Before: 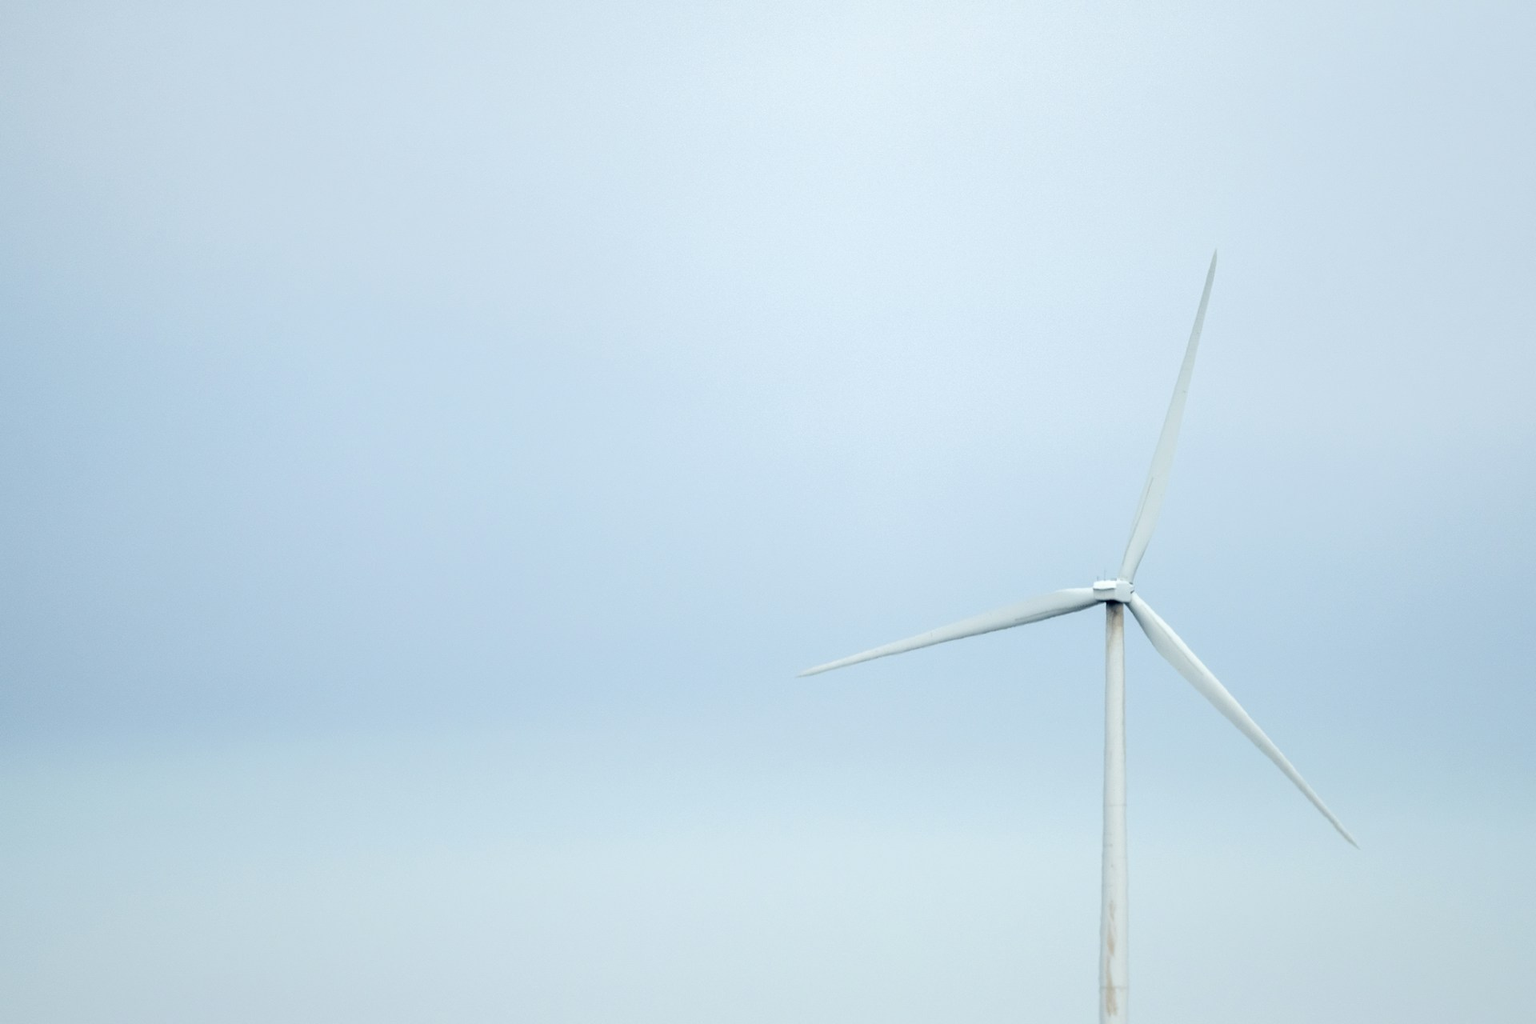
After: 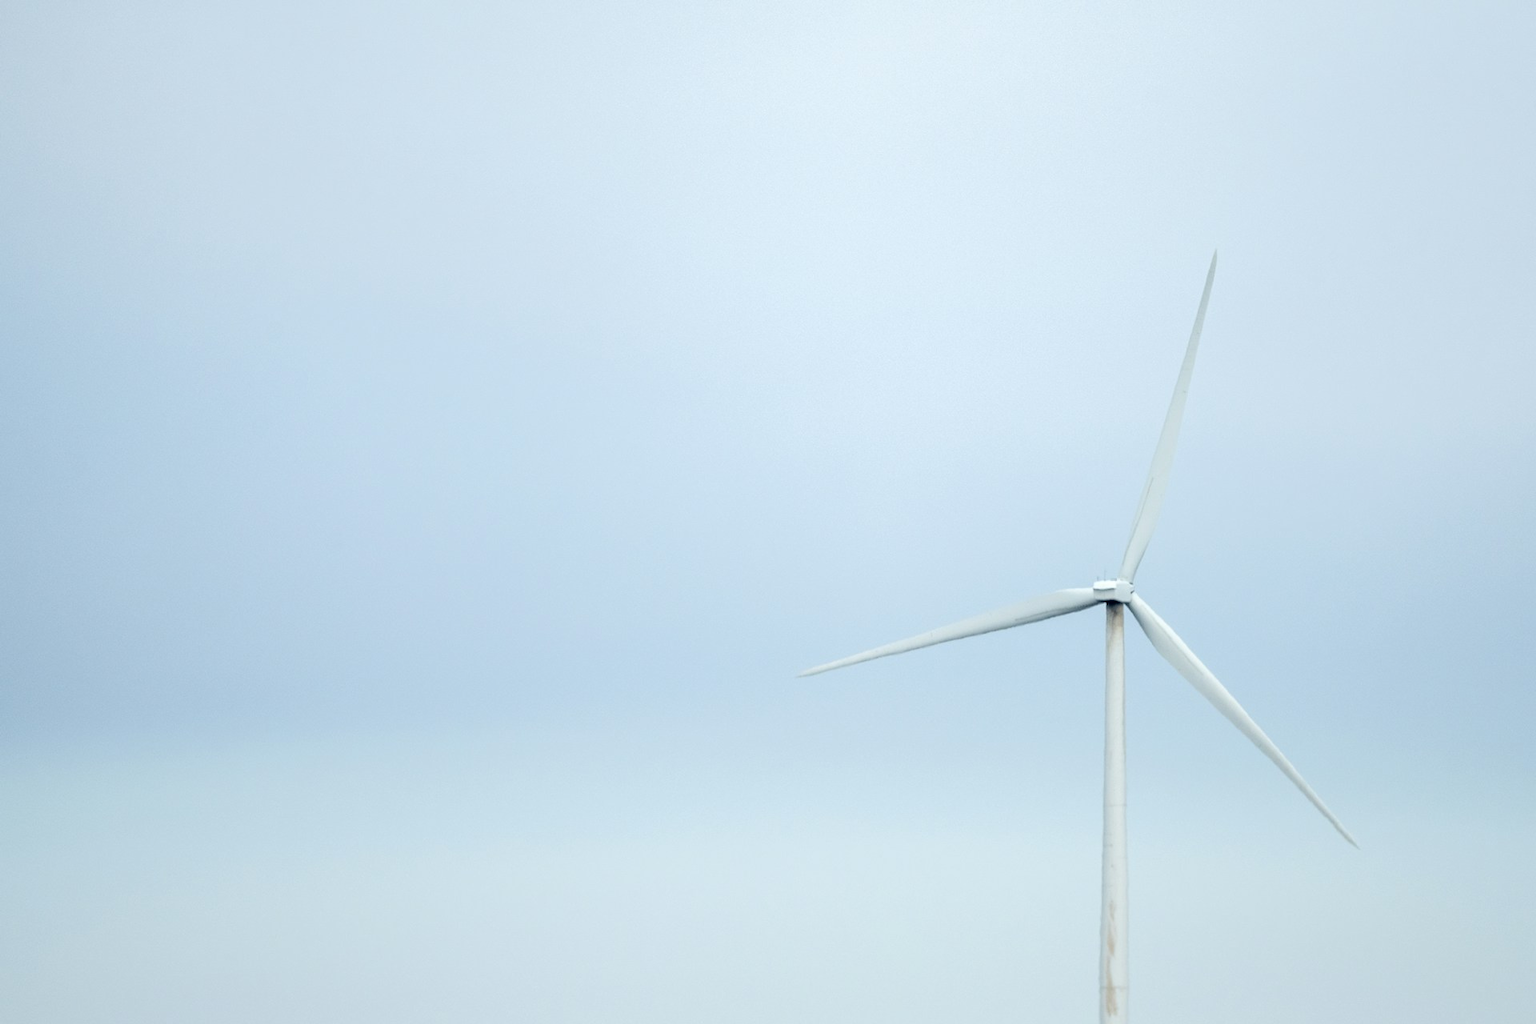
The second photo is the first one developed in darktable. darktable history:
contrast brightness saturation: contrast 0.07
